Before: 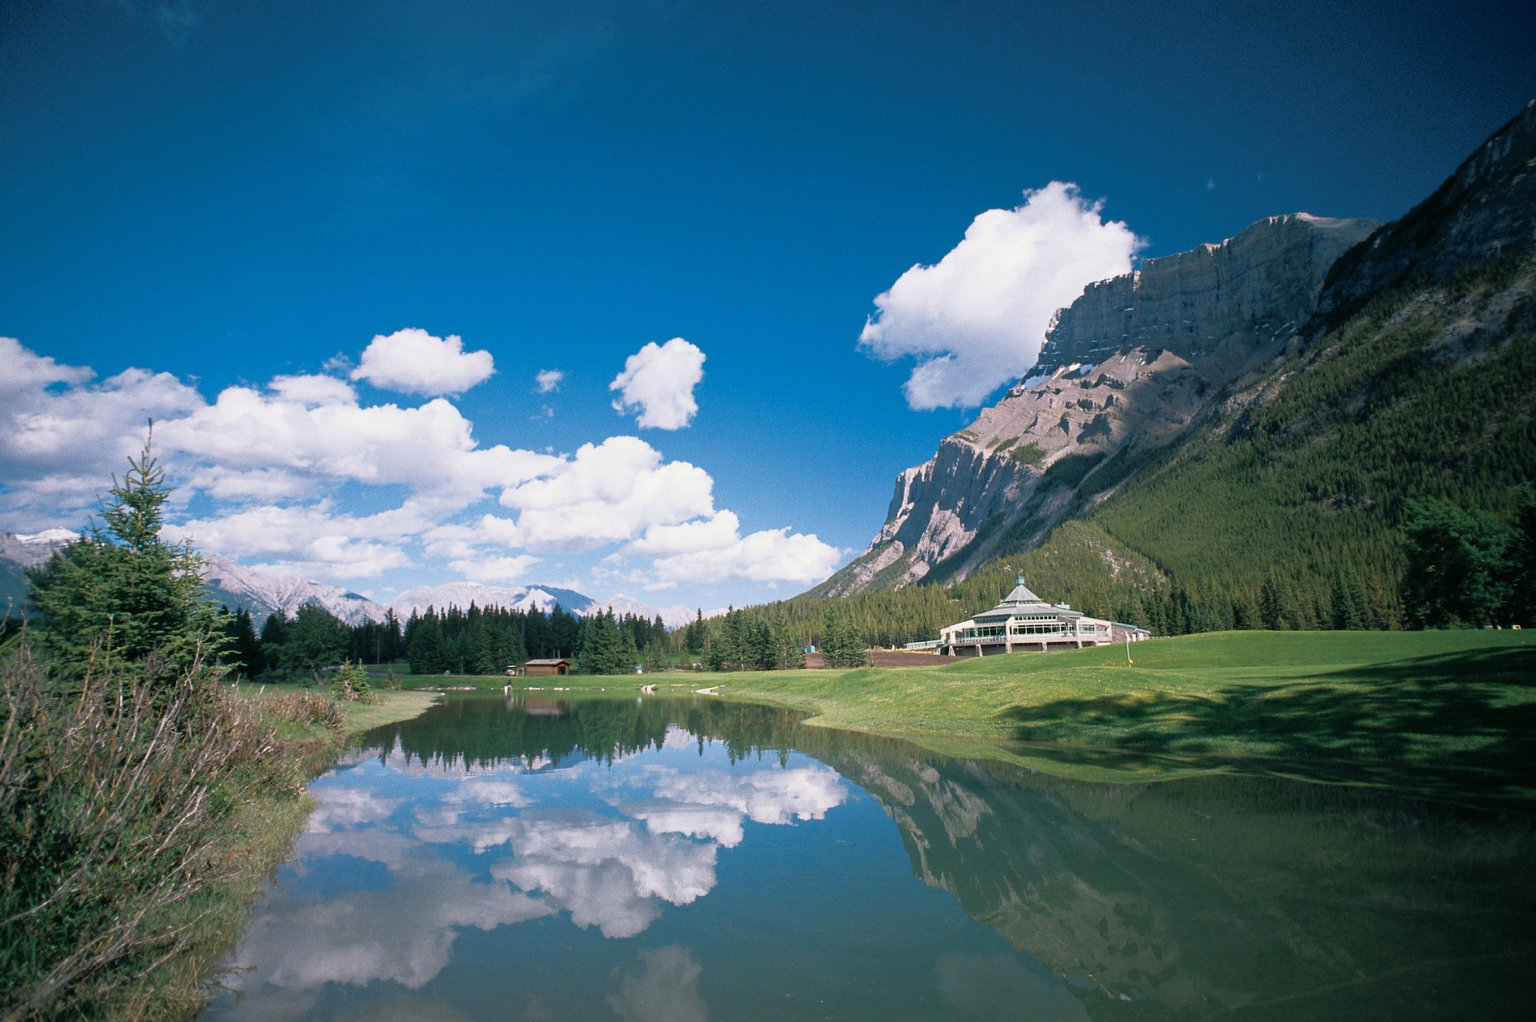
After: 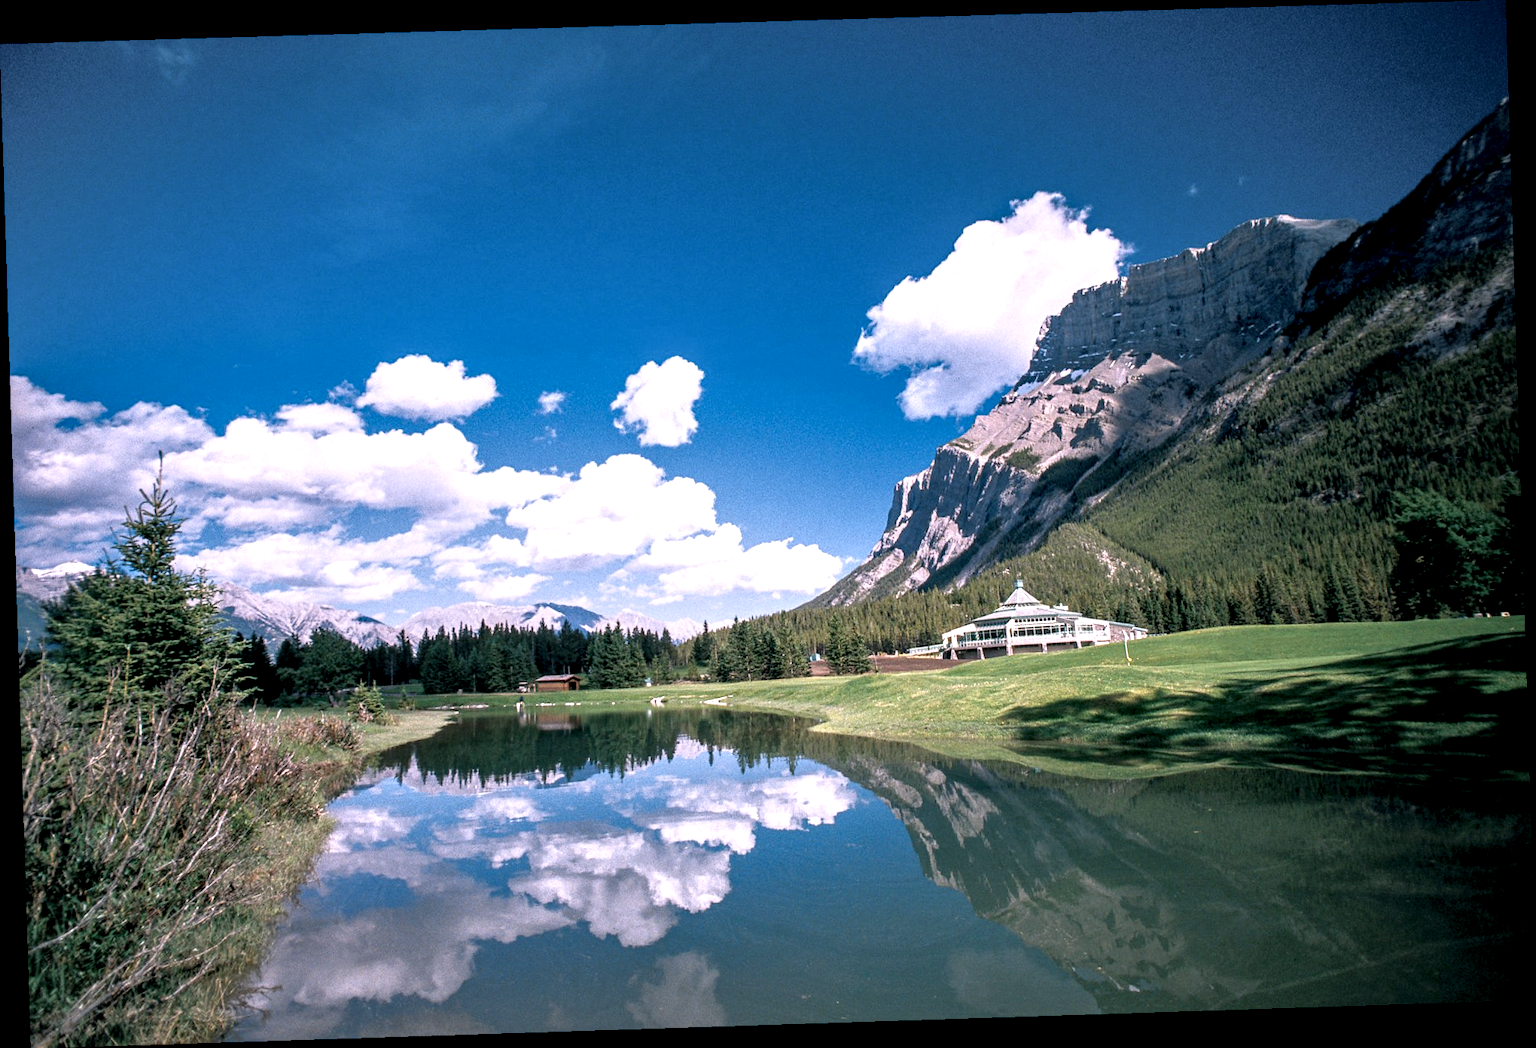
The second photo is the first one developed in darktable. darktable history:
local contrast: highlights 19%, detail 186%
rotate and perspective: rotation -1.77°, lens shift (horizontal) 0.004, automatic cropping off
white balance: red 1.05, blue 1.072
